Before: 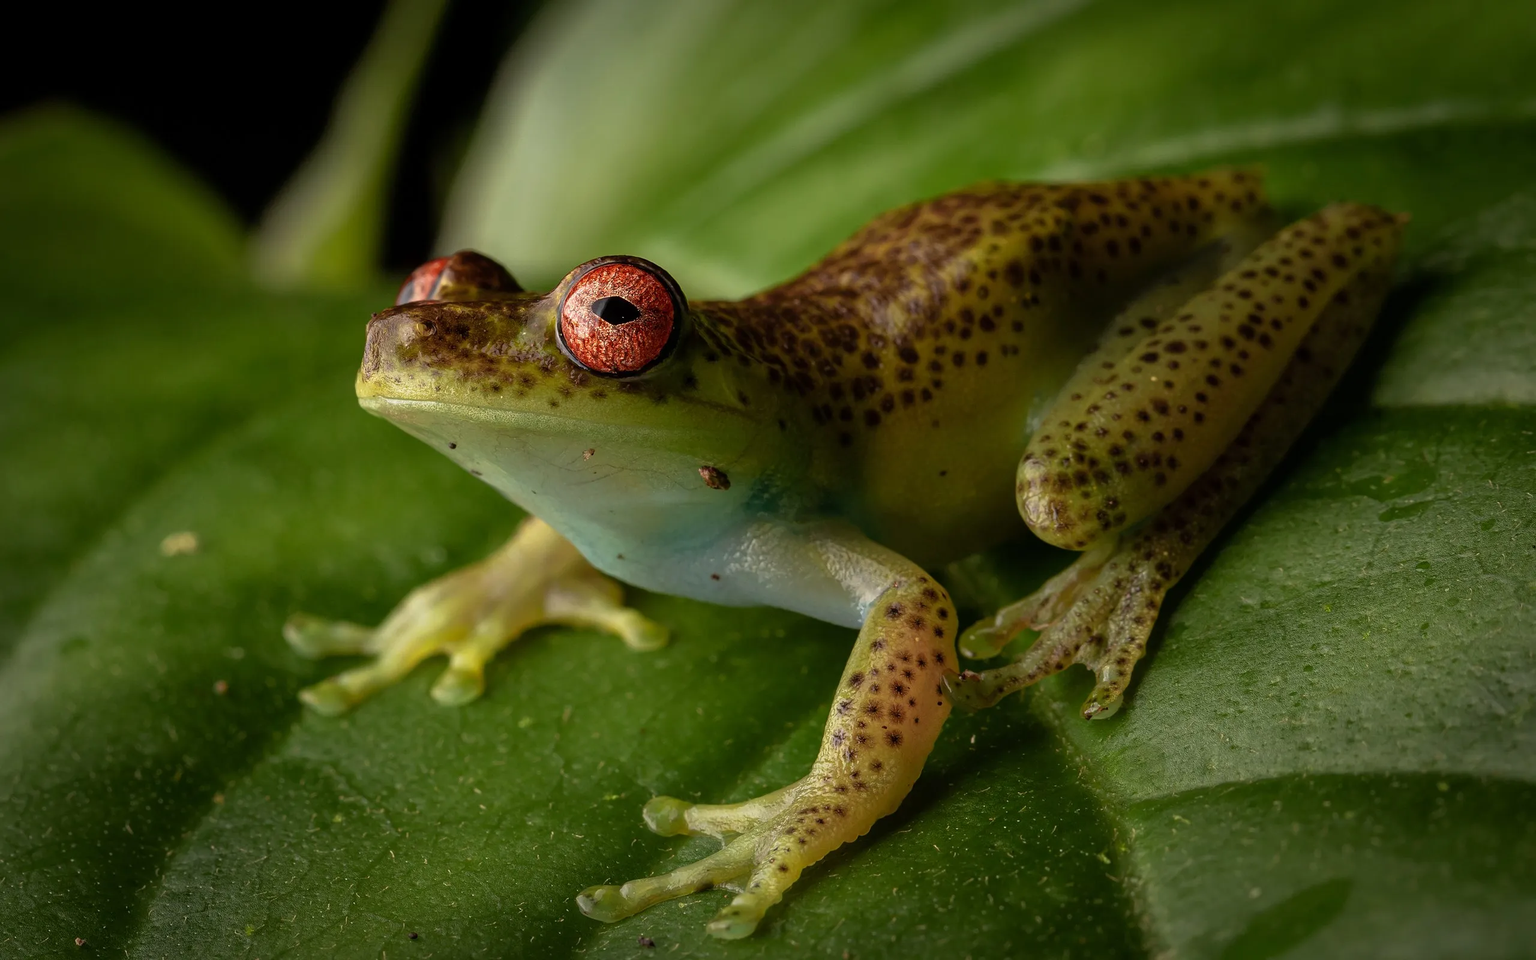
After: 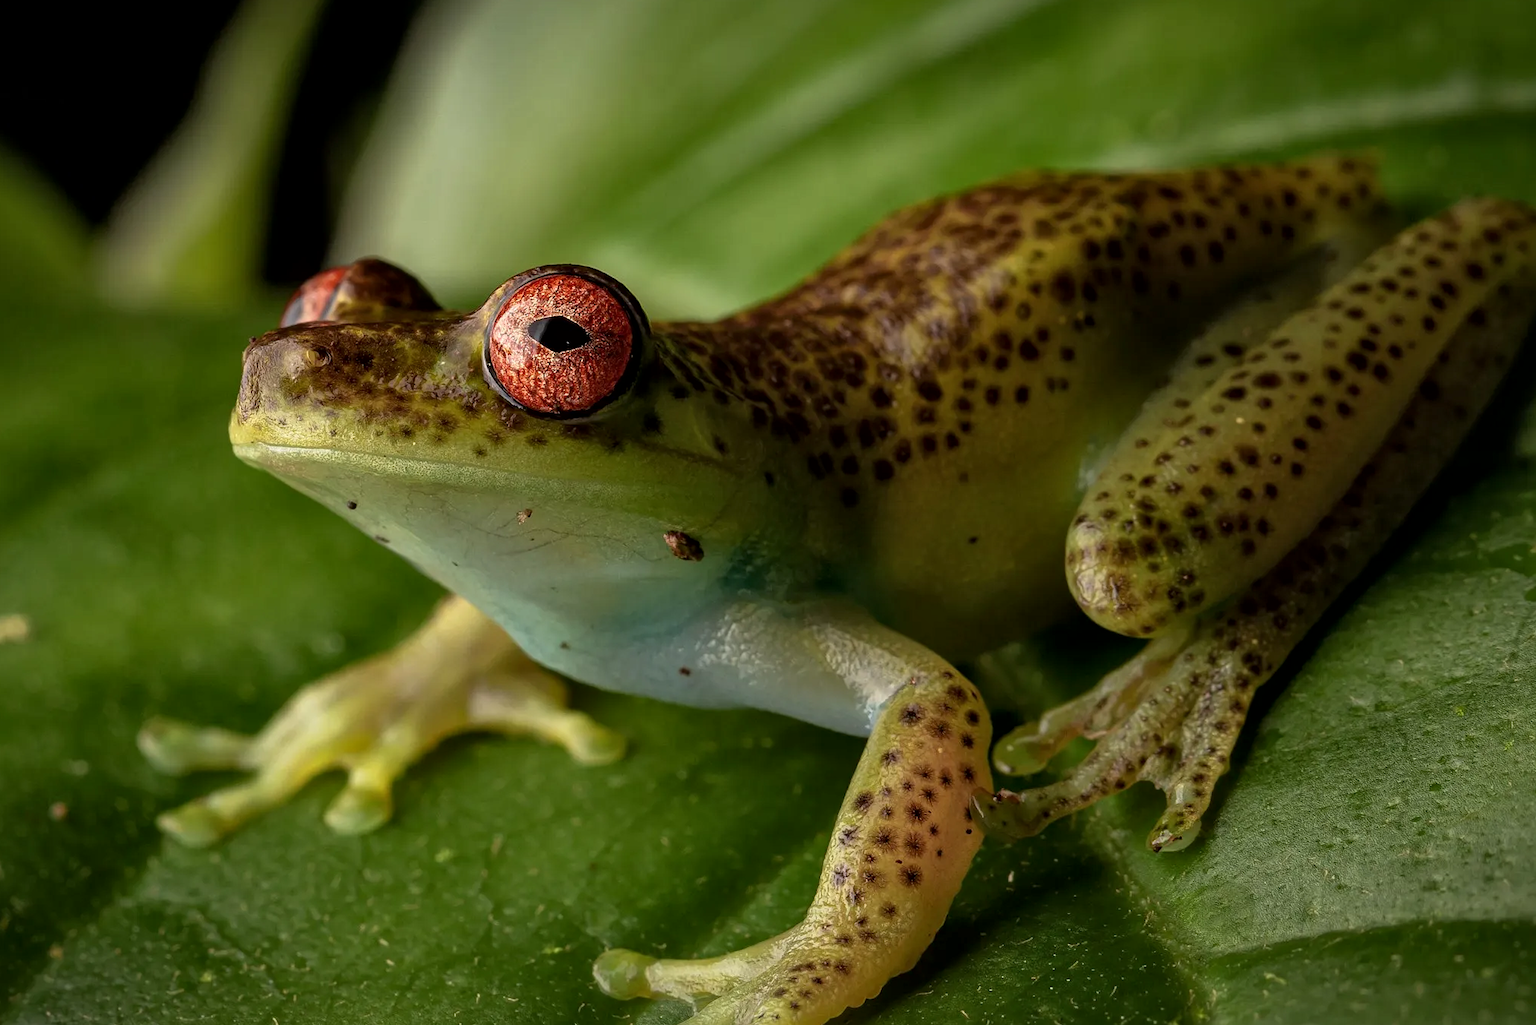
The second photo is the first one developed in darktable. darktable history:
crop: left 11.4%, top 4.915%, right 9.579%, bottom 10.678%
local contrast: mode bilateral grid, contrast 20, coarseness 51, detail 128%, midtone range 0.2
